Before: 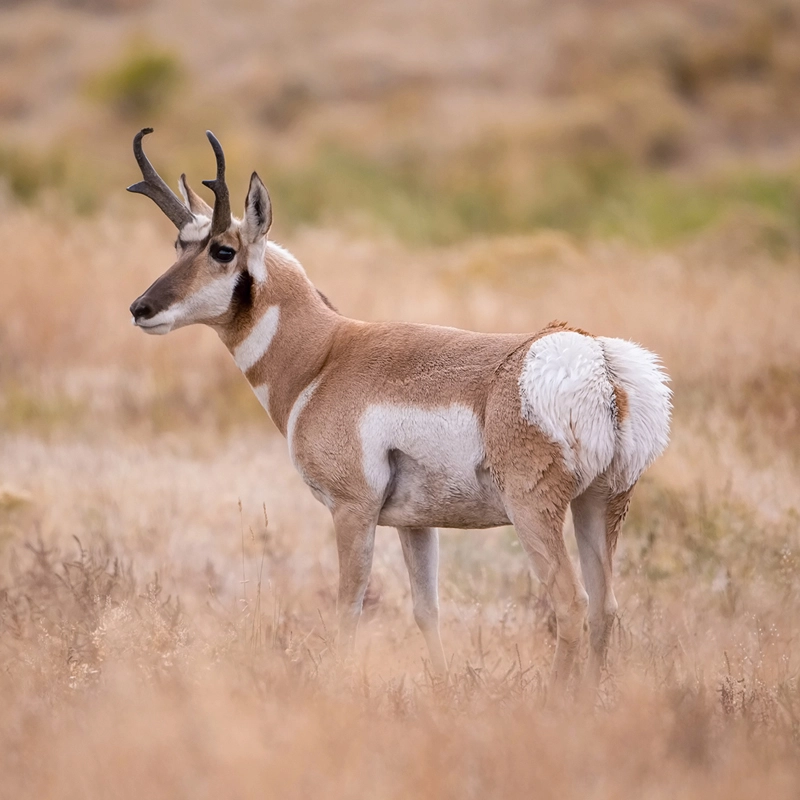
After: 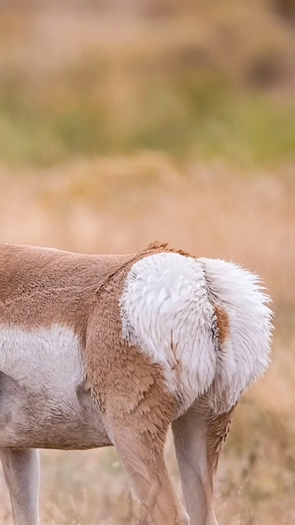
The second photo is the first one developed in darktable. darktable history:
color contrast: green-magenta contrast 1.1, blue-yellow contrast 1.1, unbound 0
crop and rotate: left 49.936%, top 10.094%, right 13.136%, bottom 24.256%
